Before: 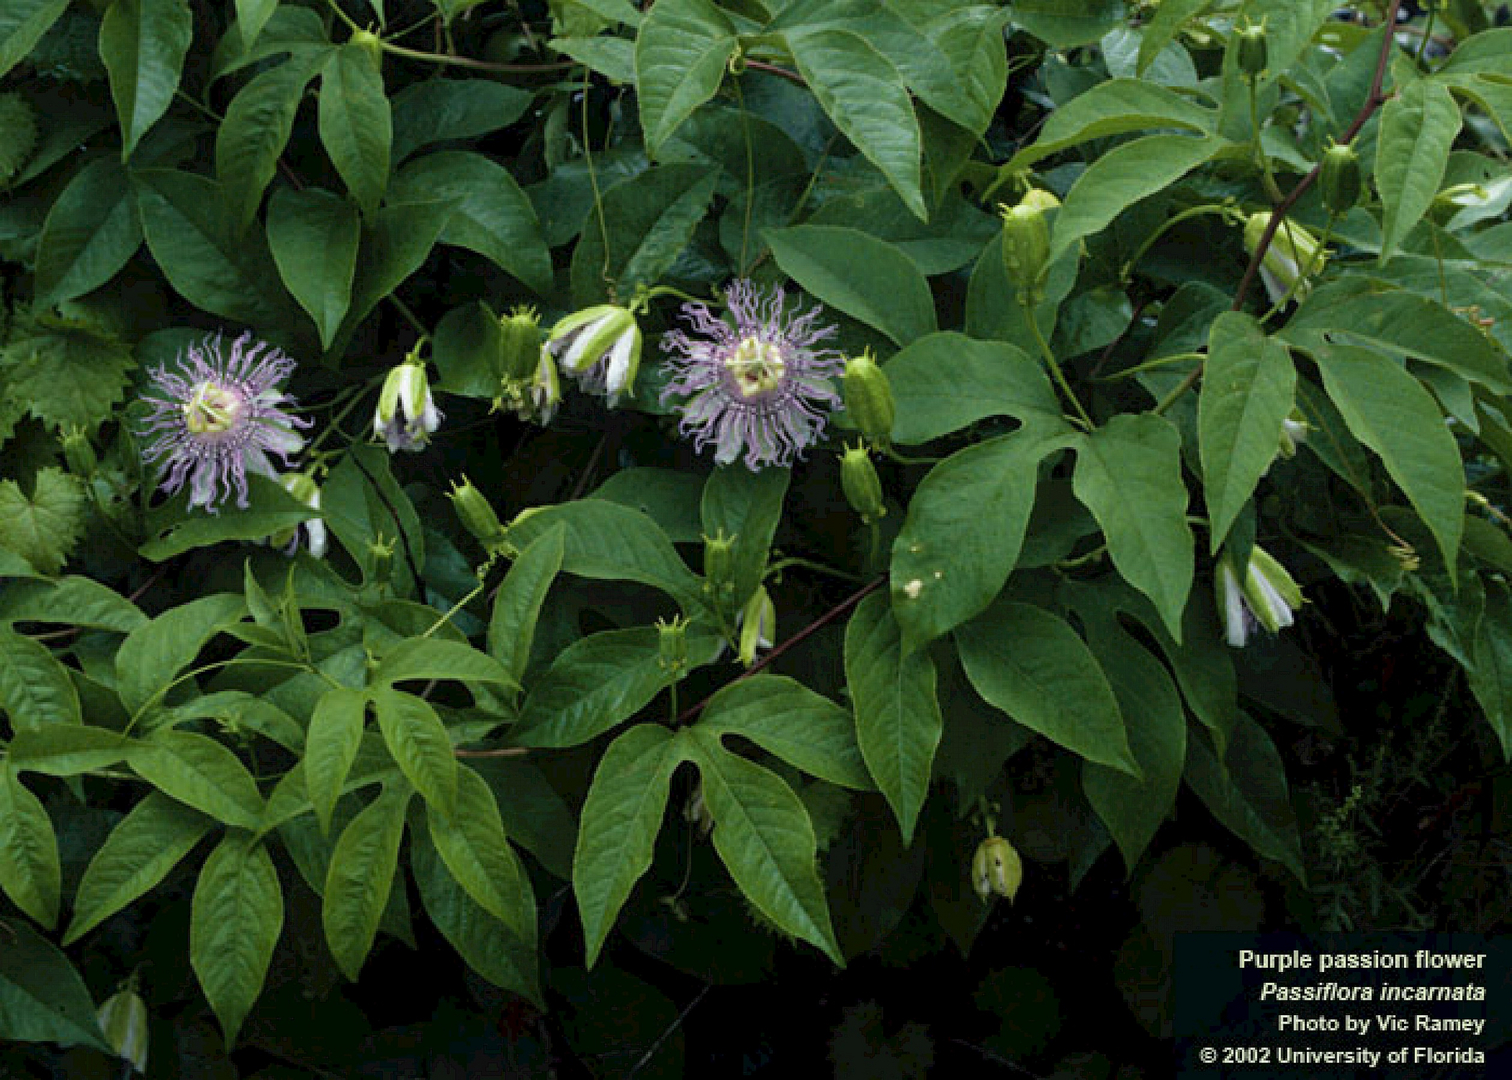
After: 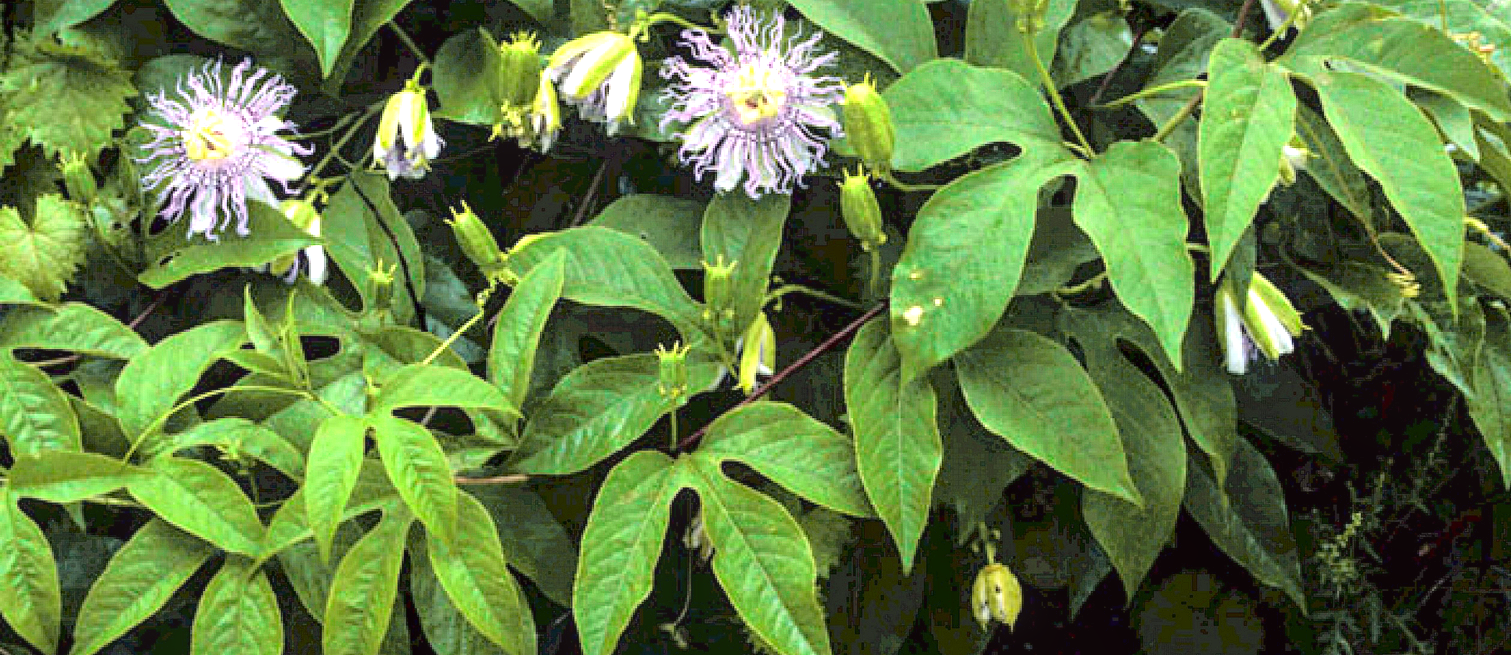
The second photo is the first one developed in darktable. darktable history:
white balance: red 1.009, blue 0.985
crop and rotate: top 25.357%, bottom 13.942%
exposure: black level correction 0, exposure 1.9 EV, compensate highlight preservation false
tone curve: curves: ch0 [(0.003, 0.015) (0.104, 0.07) (0.236, 0.218) (0.401, 0.443) (0.495, 0.55) (0.65, 0.68) (0.832, 0.858) (1, 0.977)]; ch1 [(0, 0) (0.161, 0.092) (0.35, 0.33) (0.379, 0.401) (0.45, 0.466) (0.489, 0.499) (0.55, 0.56) (0.621, 0.615) (0.718, 0.734) (1, 1)]; ch2 [(0, 0) (0.369, 0.427) (0.44, 0.434) (0.502, 0.501) (0.557, 0.55) (0.586, 0.59) (1, 1)], color space Lab, independent channels, preserve colors none
local contrast: detail 117%
